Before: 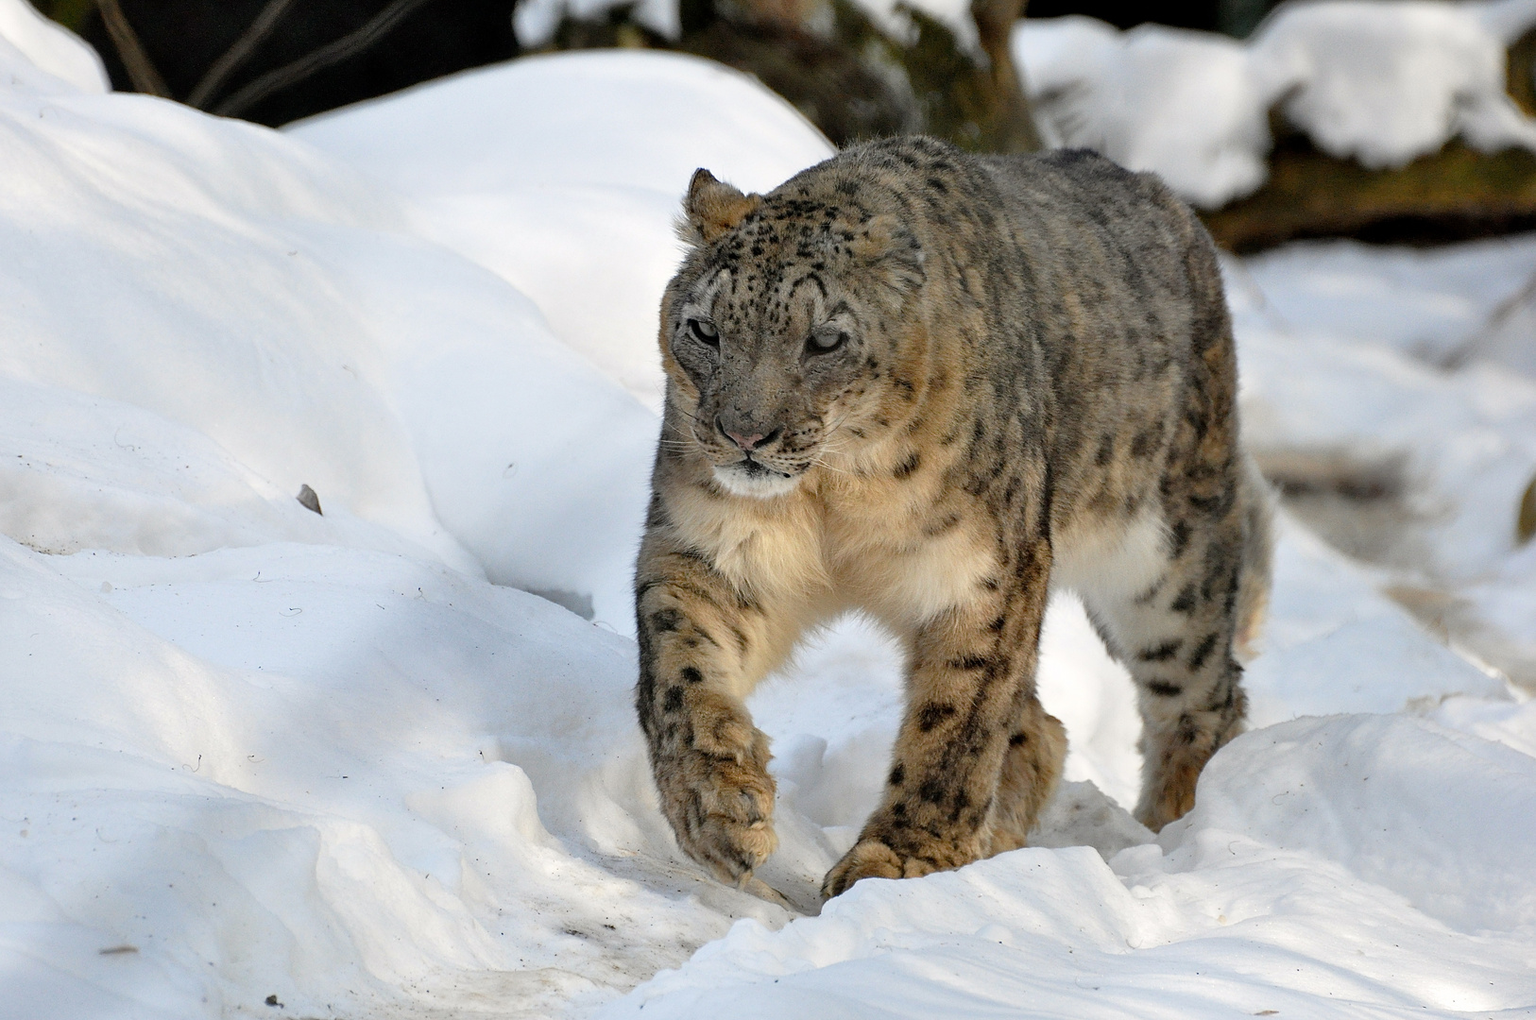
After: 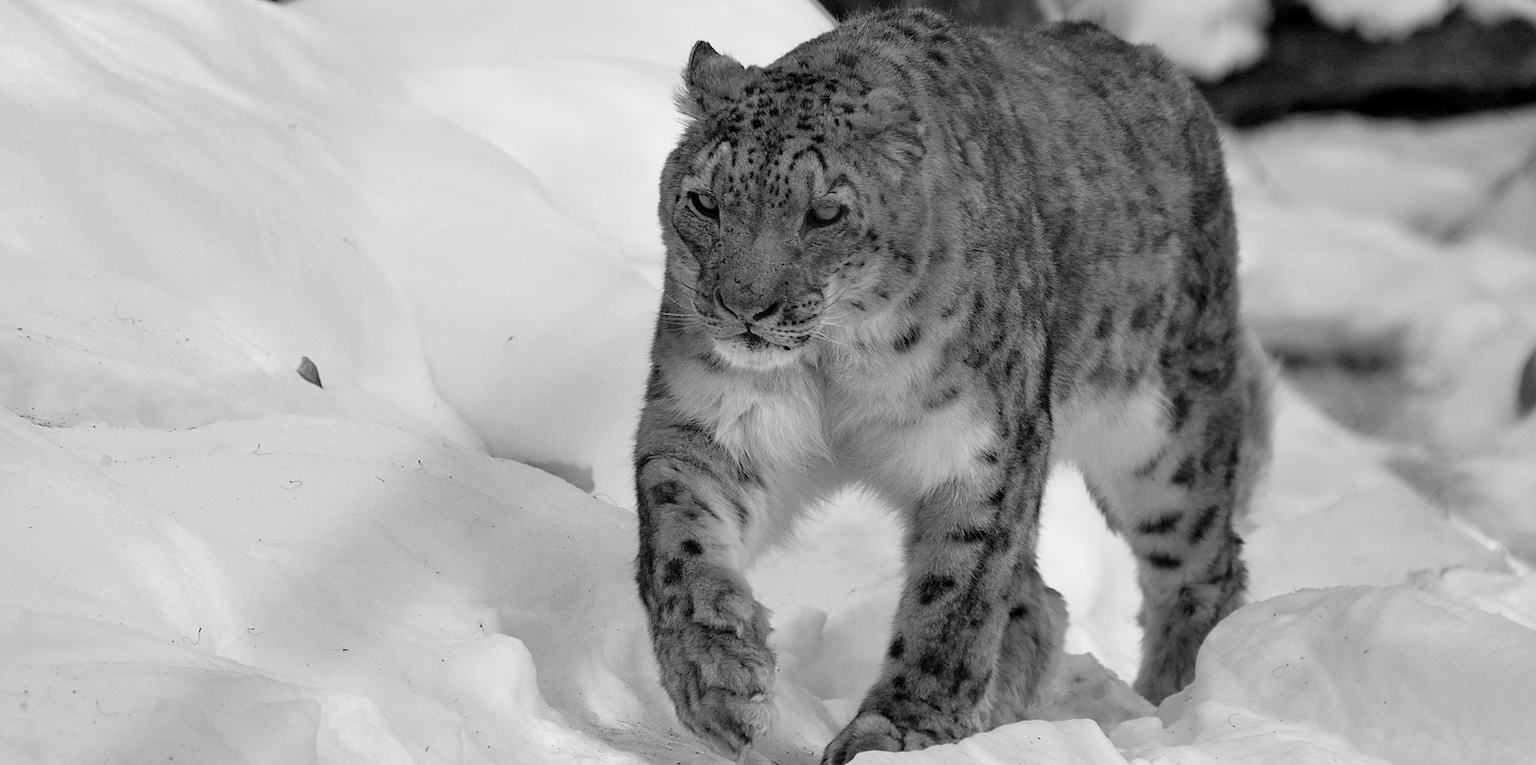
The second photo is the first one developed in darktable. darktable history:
crop and rotate: top 12.5%, bottom 12.5%
monochrome: a 14.95, b -89.96
